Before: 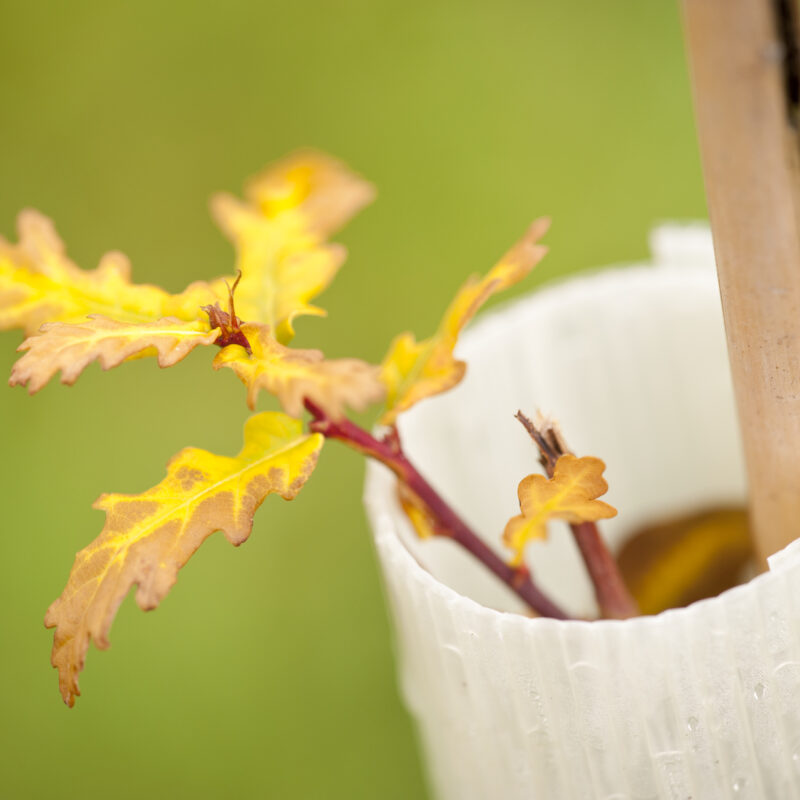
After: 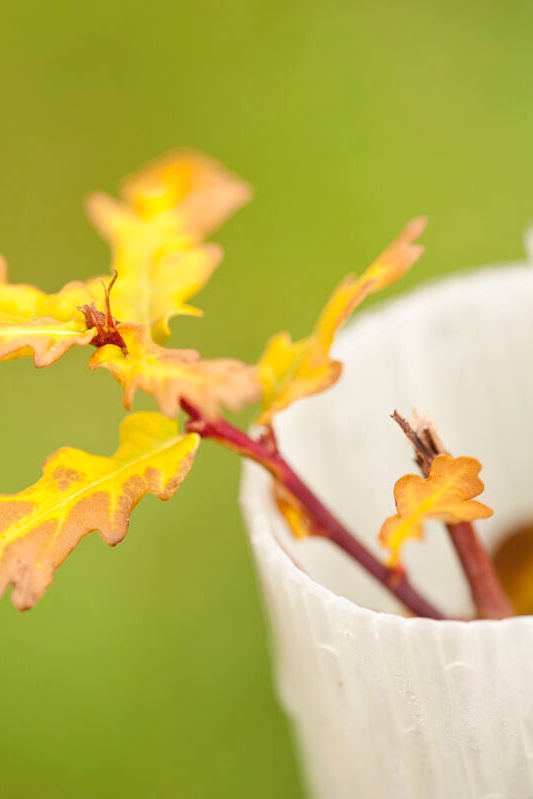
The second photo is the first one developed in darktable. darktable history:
crop and rotate: left 15.546%, right 17.787%
sharpen: amount 0.2
